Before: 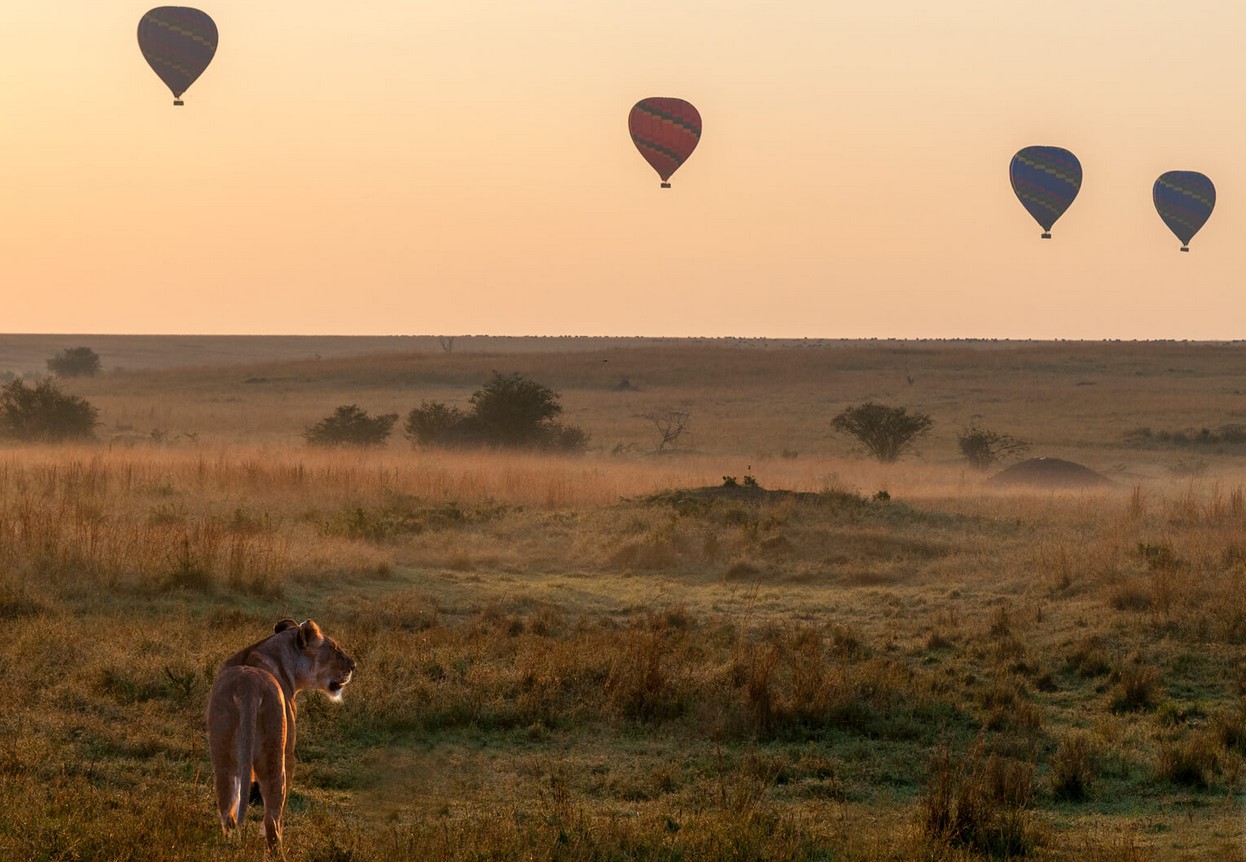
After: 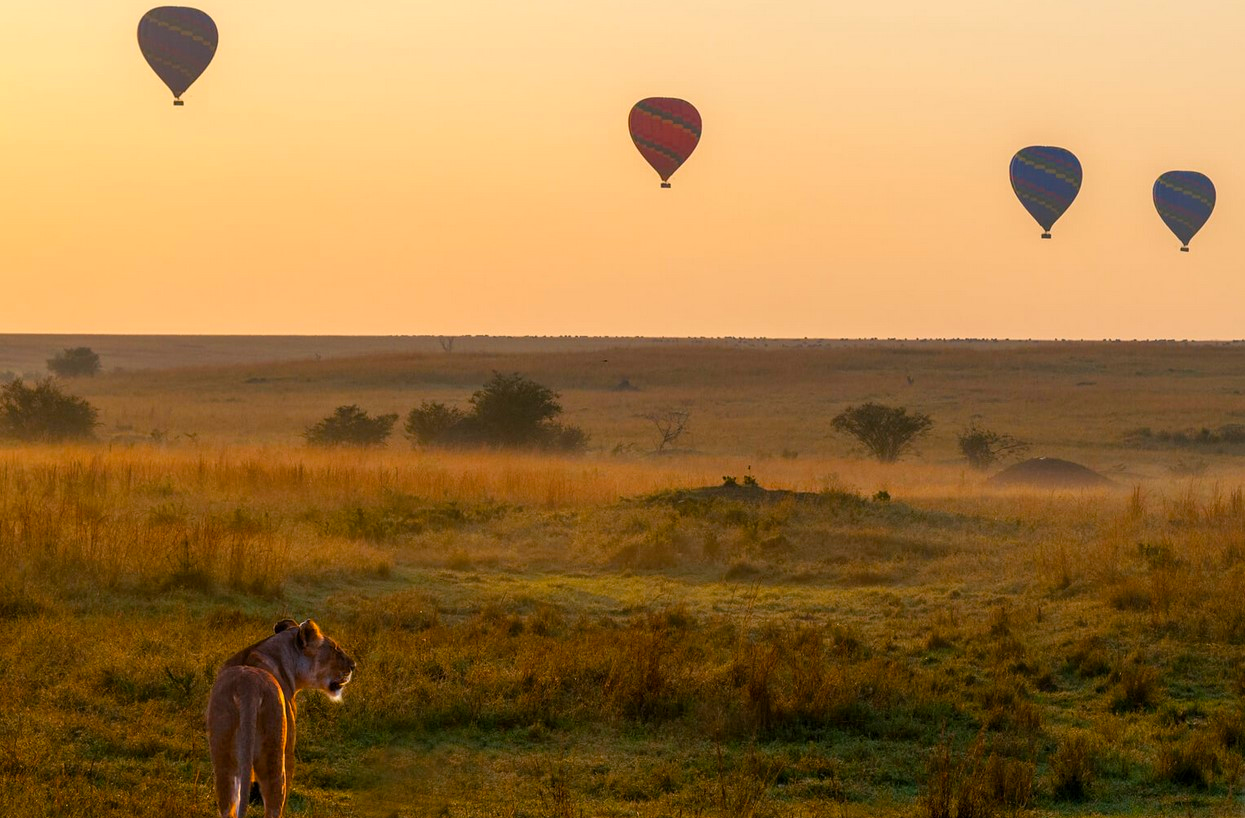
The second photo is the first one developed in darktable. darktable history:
crop and rotate: top 0%, bottom 5.097%
color balance rgb: perceptual saturation grading › global saturation 40%, global vibrance 15%
